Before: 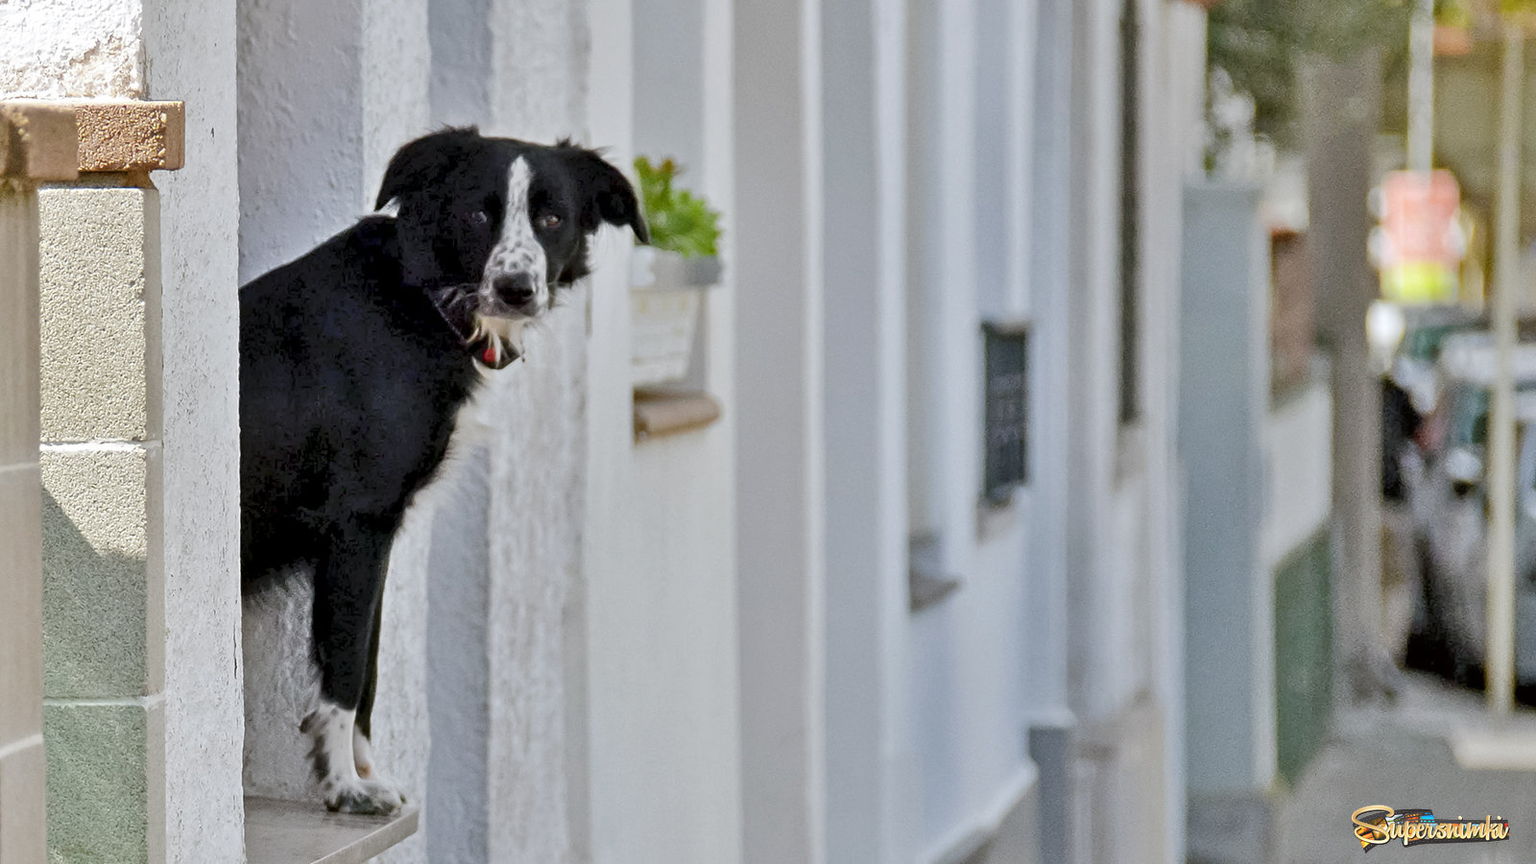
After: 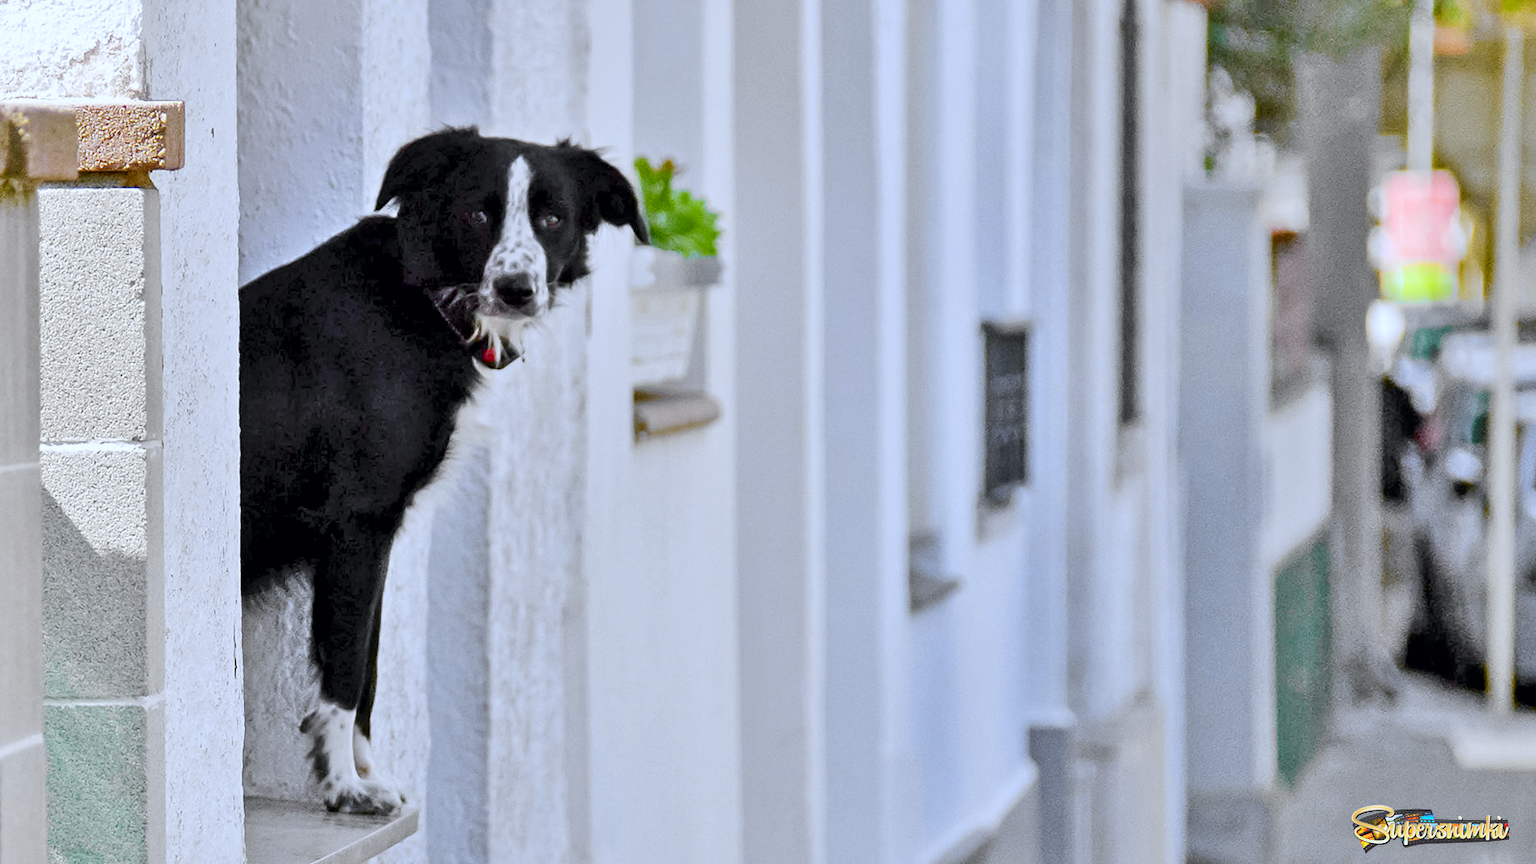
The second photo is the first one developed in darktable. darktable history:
white balance: red 0.948, green 1.02, blue 1.176
tone curve: curves: ch0 [(0, 0) (0.071, 0.047) (0.266, 0.26) (0.491, 0.552) (0.753, 0.818) (1, 0.983)]; ch1 [(0, 0) (0.346, 0.307) (0.408, 0.369) (0.463, 0.443) (0.482, 0.493) (0.502, 0.5) (0.517, 0.518) (0.55, 0.573) (0.597, 0.641) (0.651, 0.709) (1, 1)]; ch2 [(0, 0) (0.346, 0.34) (0.434, 0.46) (0.485, 0.494) (0.5, 0.494) (0.517, 0.506) (0.535, 0.545) (0.583, 0.634) (0.625, 0.686) (1, 1)], color space Lab, independent channels, preserve colors none
shadows and highlights: shadows 25, highlights -25
